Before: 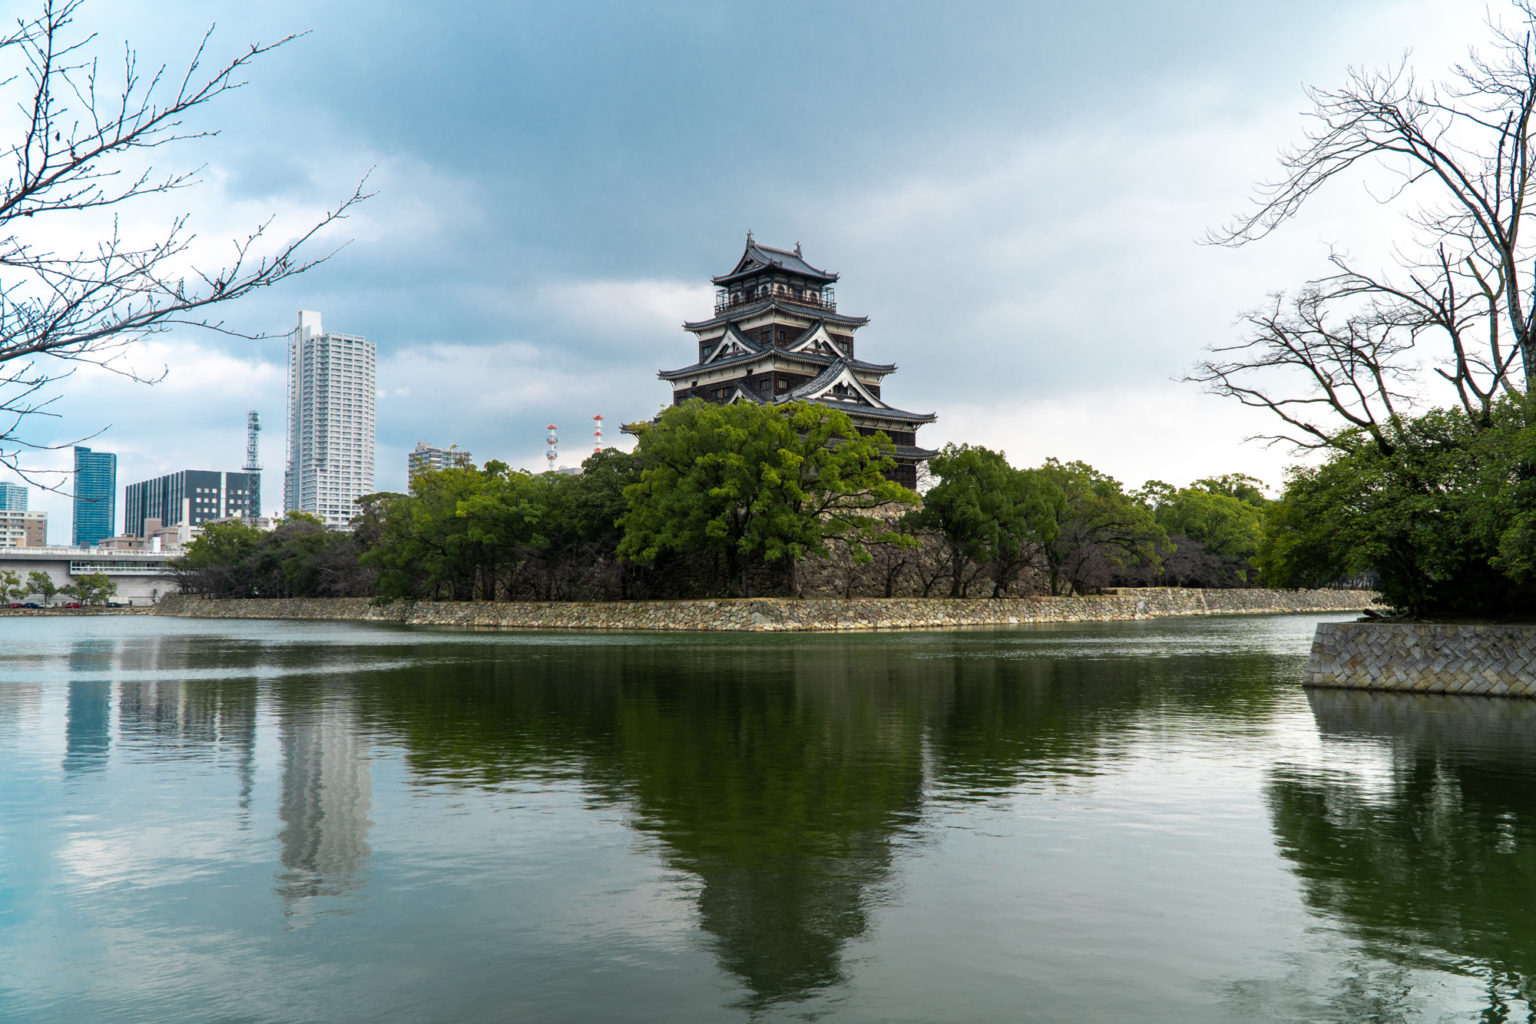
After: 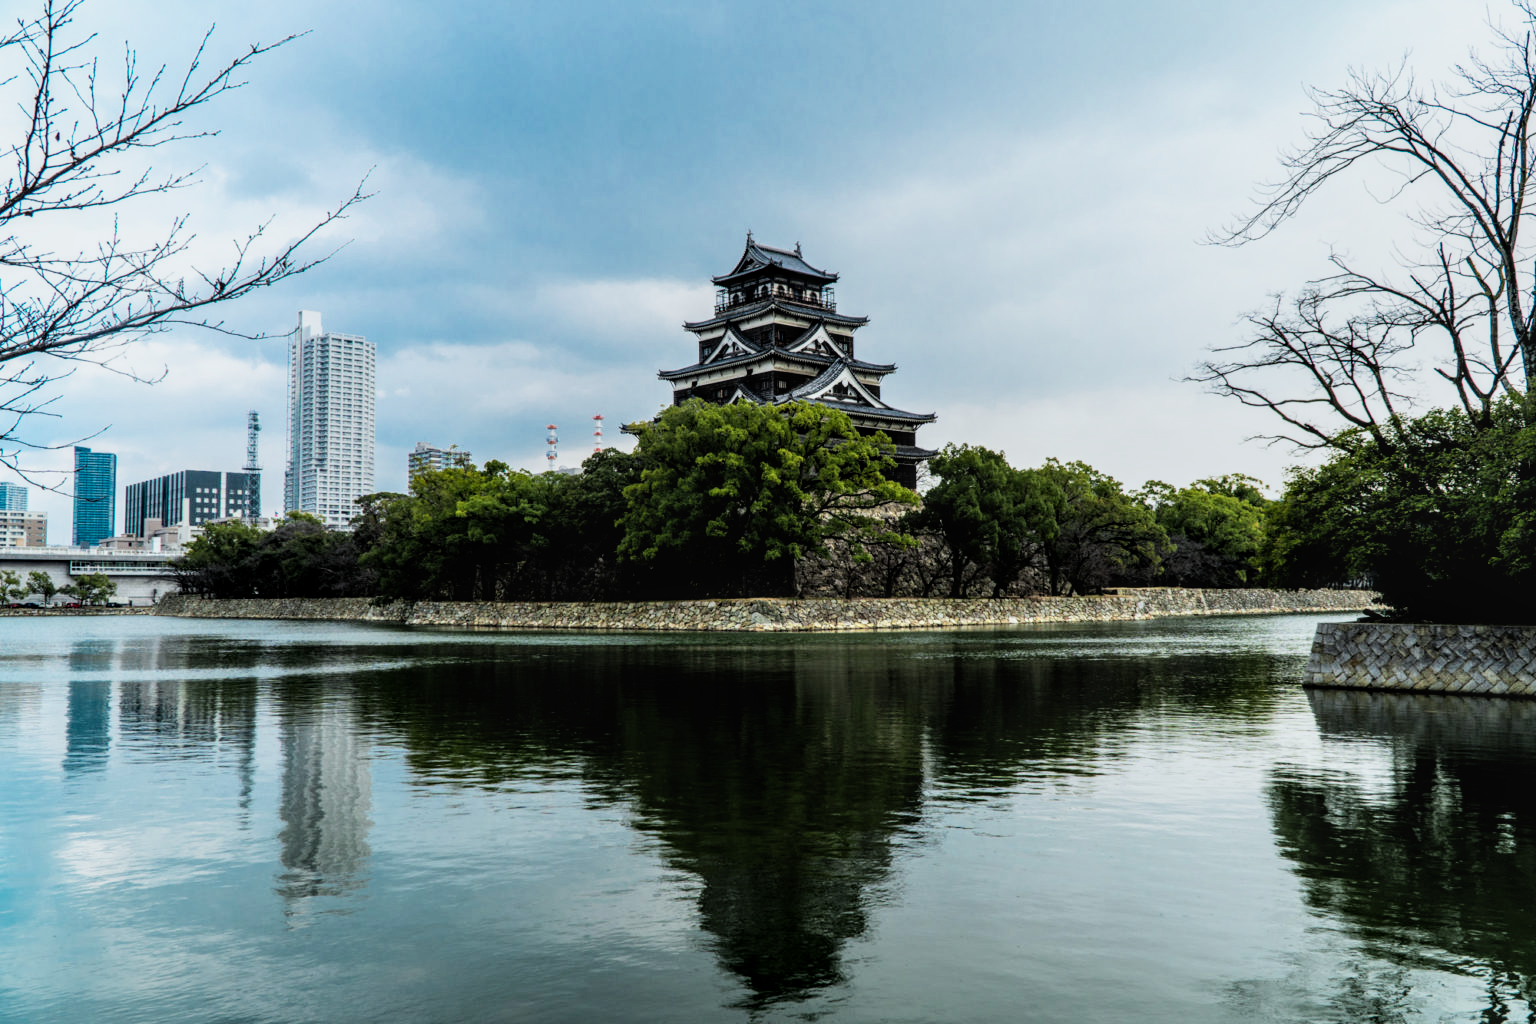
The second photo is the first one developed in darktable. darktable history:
color calibration: output R [1.003, 0.027, -0.041, 0], output G [-0.018, 1.043, -0.038, 0], output B [0.071, -0.086, 1.017, 0], illuminant as shot in camera, x 0.359, y 0.362, temperature 4570.54 K
local contrast: on, module defaults
filmic rgb: black relative exposure -5 EV, white relative exposure 3.5 EV, hardness 3.19, contrast 1.4, highlights saturation mix -50%
